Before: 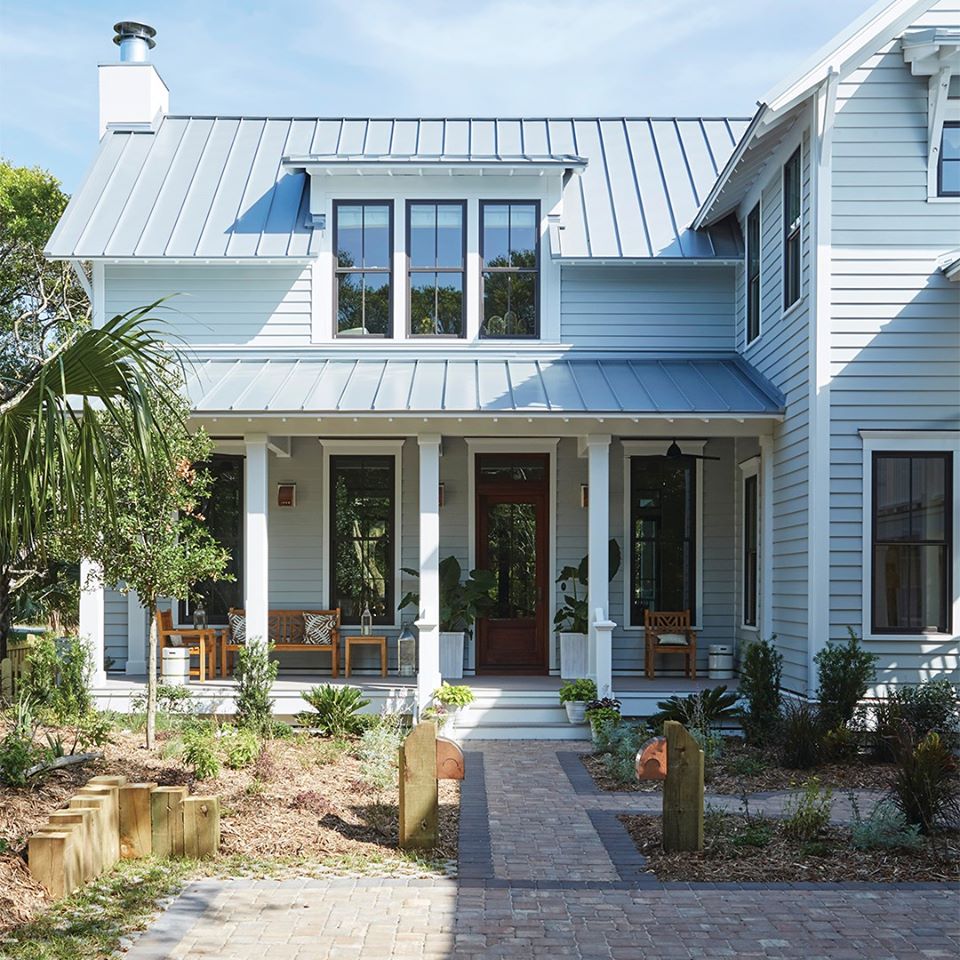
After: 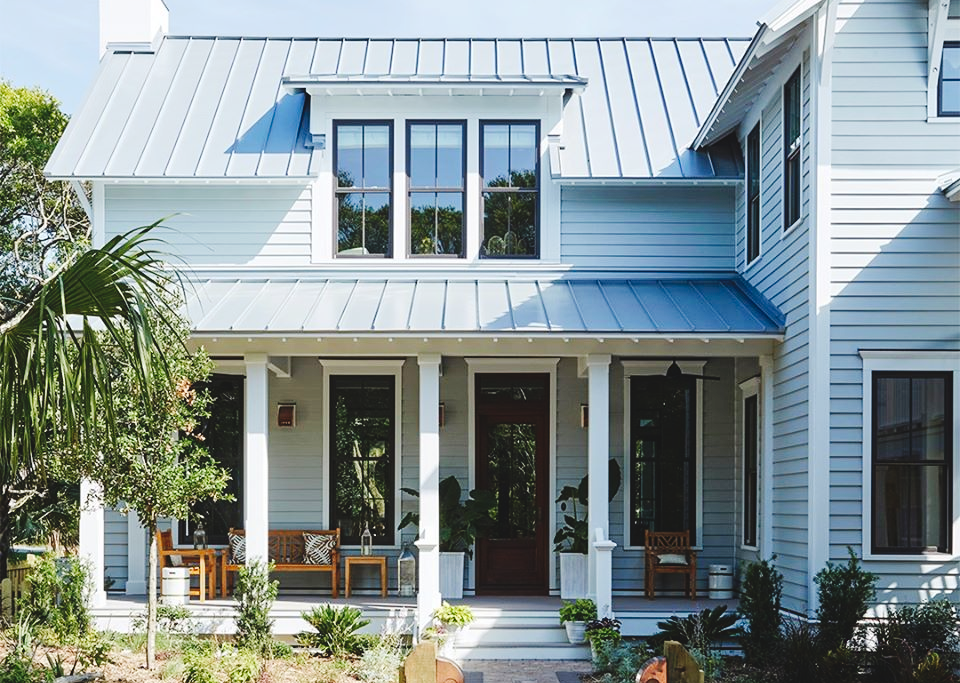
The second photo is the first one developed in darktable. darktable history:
tone curve: curves: ch0 [(0, 0) (0.003, 0.077) (0.011, 0.078) (0.025, 0.078) (0.044, 0.08) (0.069, 0.088) (0.1, 0.102) (0.136, 0.12) (0.177, 0.148) (0.224, 0.191) (0.277, 0.261) (0.335, 0.335) (0.399, 0.419) (0.468, 0.522) (0.543, 0.611) (0.623, 0.702) (0.709, 0.779) (0.801, 0.855) (0.898, 0.918) (1, 1)], preserve colors none
crop and rotate: top 8.418%, bottom 20.333%
